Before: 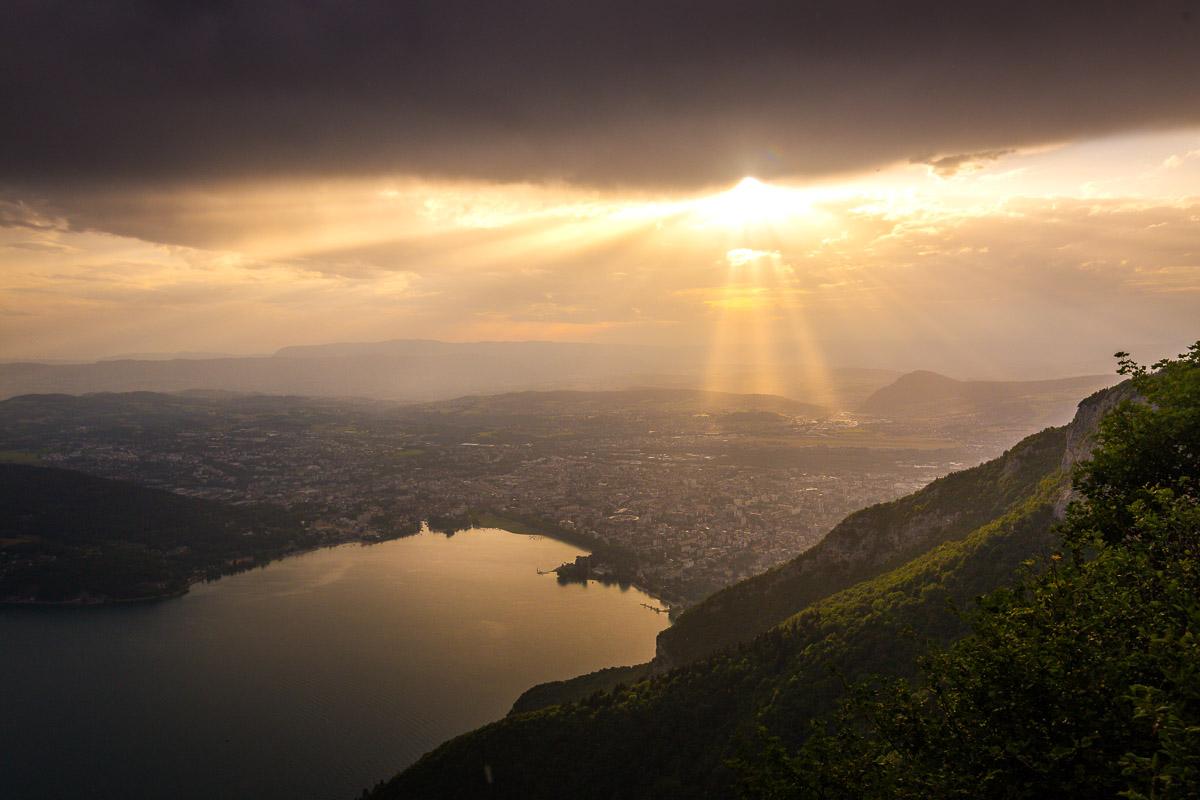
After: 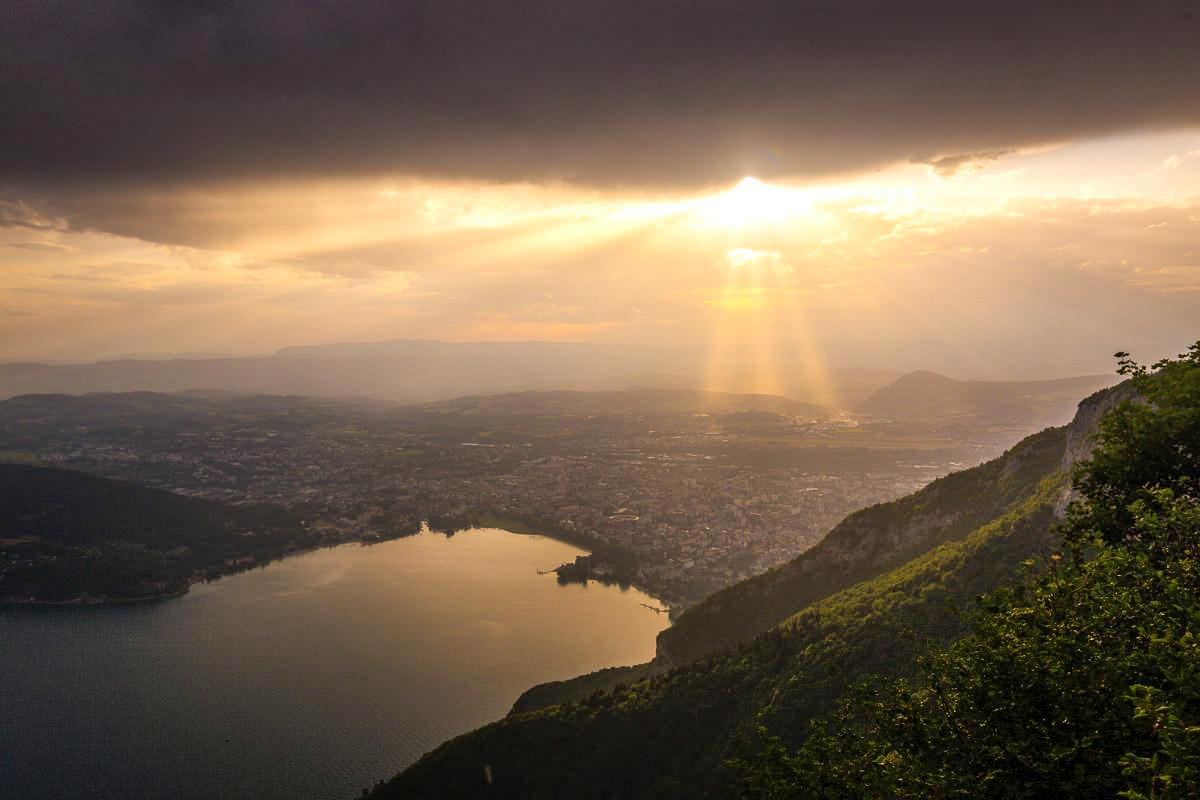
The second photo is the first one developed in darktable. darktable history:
shadows and highlights: highlights 69.95, soften with gaussian
